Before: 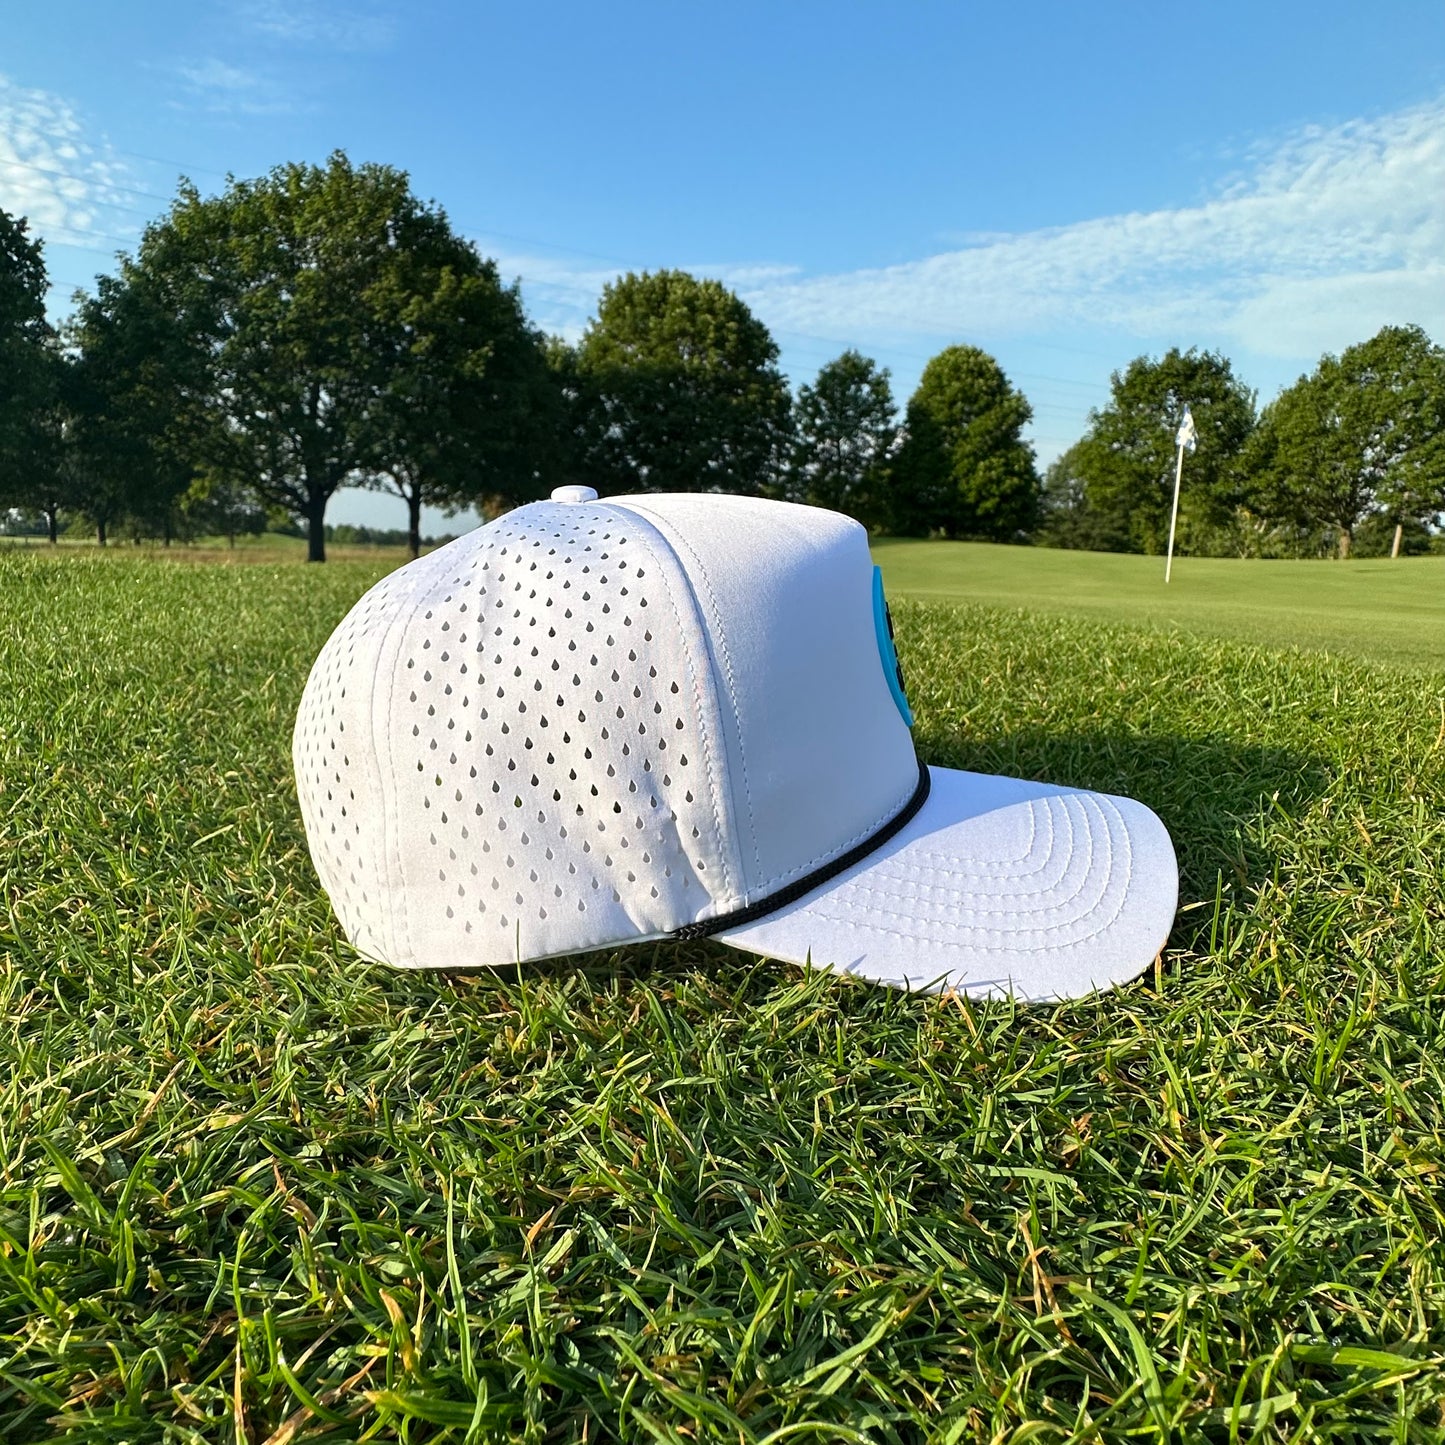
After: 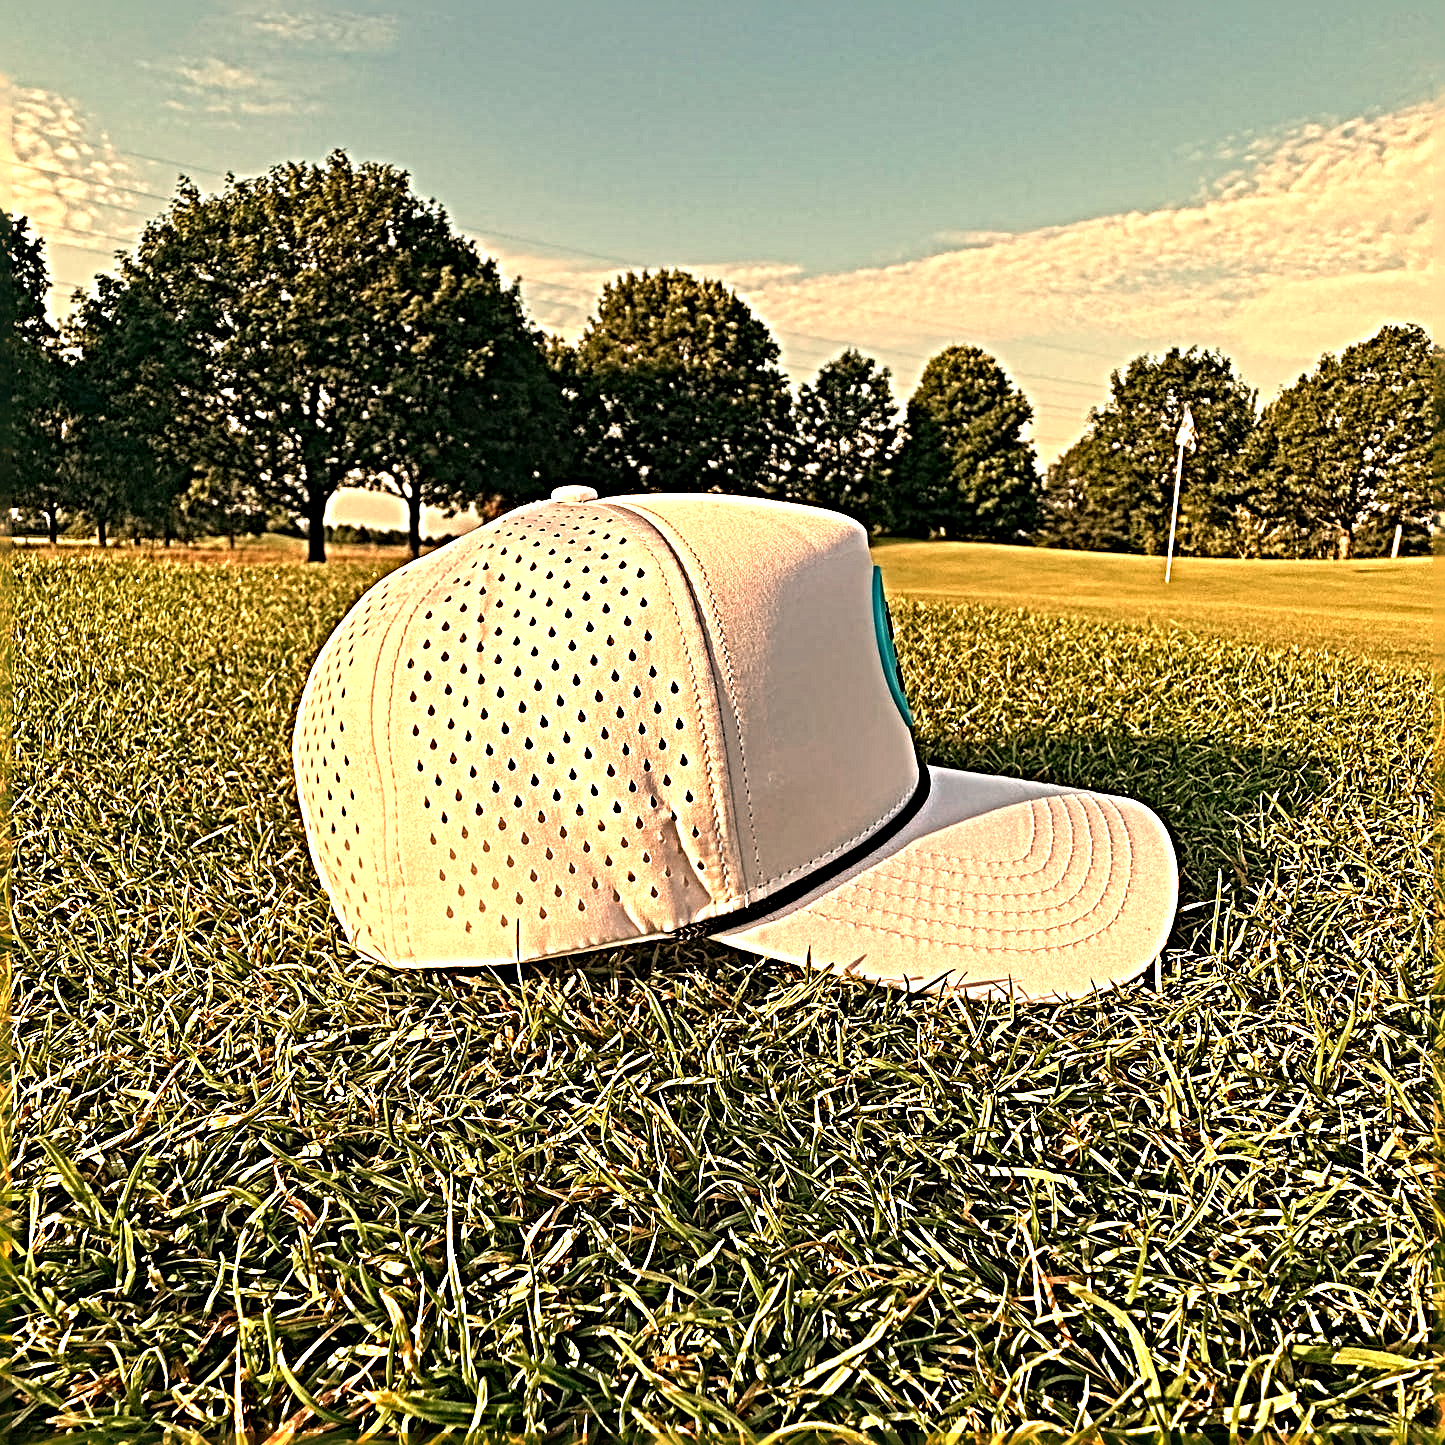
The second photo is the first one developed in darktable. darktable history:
white balance: red 1.467, blue 0.684
exposure: exposure 0.128 EV, compensate highlight preservation false
sharpen: radius 6.3, amount 1.8, threshold 0
